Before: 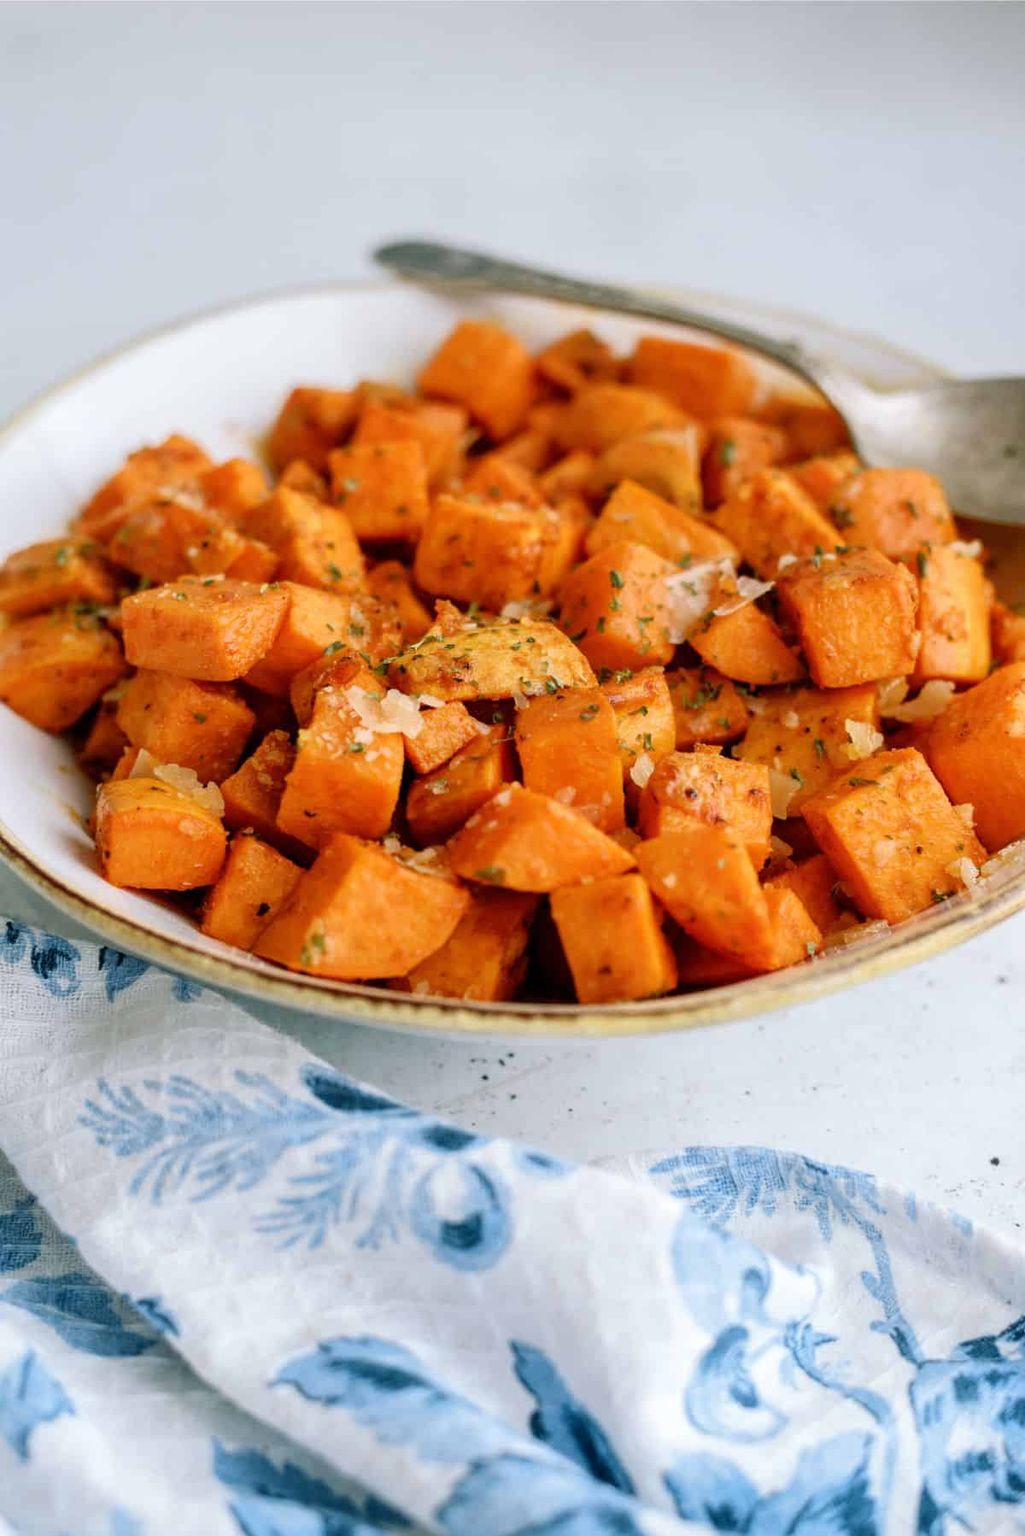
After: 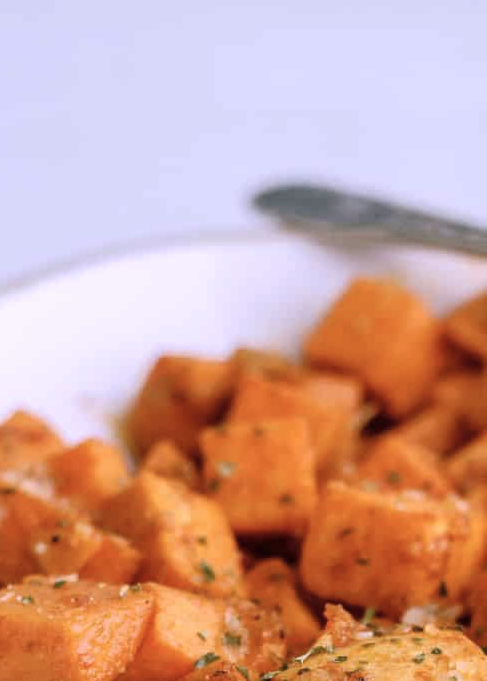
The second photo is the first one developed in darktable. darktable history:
white balance: red 1.042, blue 1.17
color correction: saturation 0.8
crop: left 15.452%, top 5.459%, right 43.956%, bottom 56.62%
